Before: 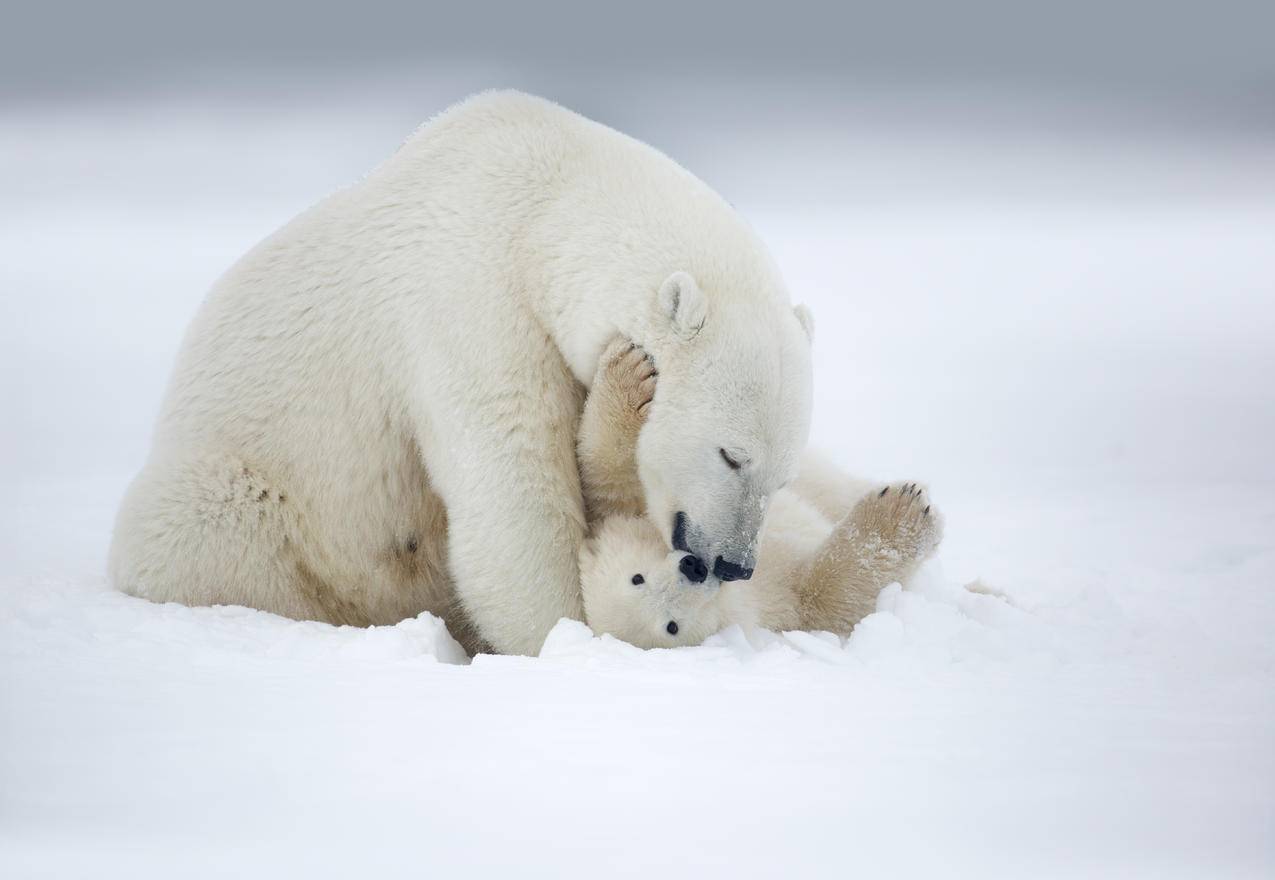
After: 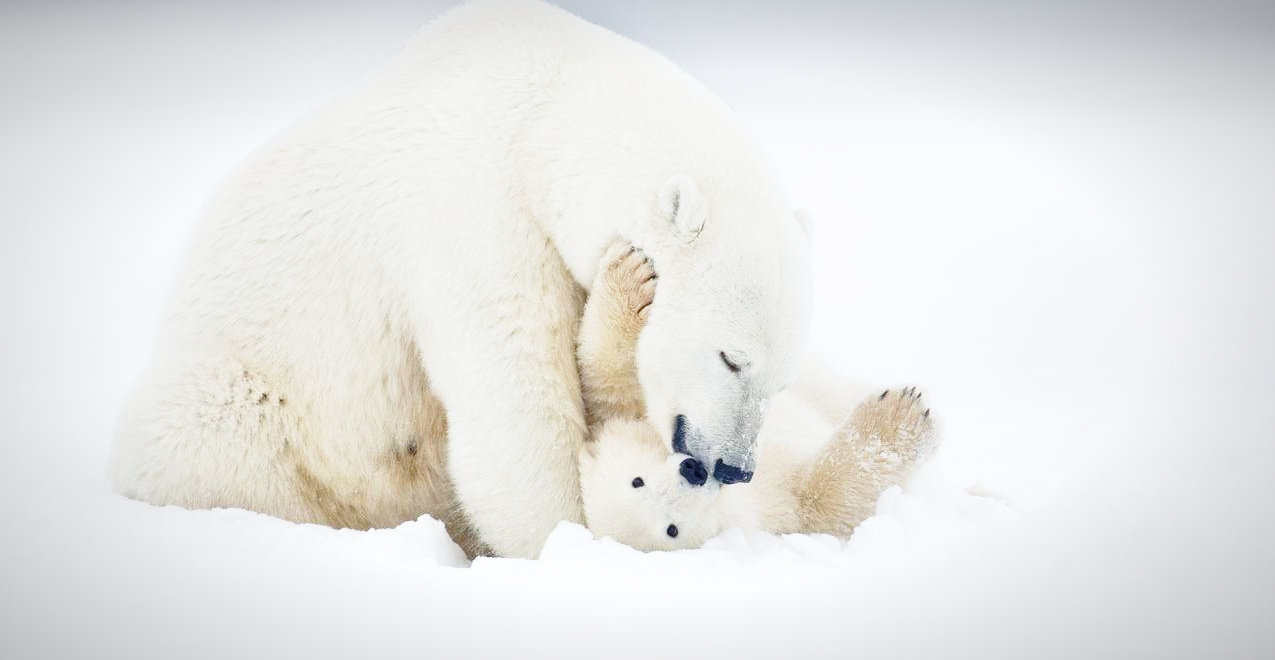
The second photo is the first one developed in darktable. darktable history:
exposure: exposure 0.014 EV, compensate highlight preservation false
vignetting: fall-off radius 70%, automatic ratio true
tone equalizer: -8 EV 1 EV, -7 EV 1 EV, -6 EV 1 EV, -5 EV 1 EV, -4 EV 1 EV, -3 EV 0.75 EV, -2 EV 0.5 EV, -1 EV 0.25 EV
base curve: curves: ch0 [(0, 0) (0.028, 0.03) (0.121, 0.232) (0.46, 0.748) (0.859, 0.968) (1, 1)], preserve colors none
crop: top 11.038%, bottom 13.962%
